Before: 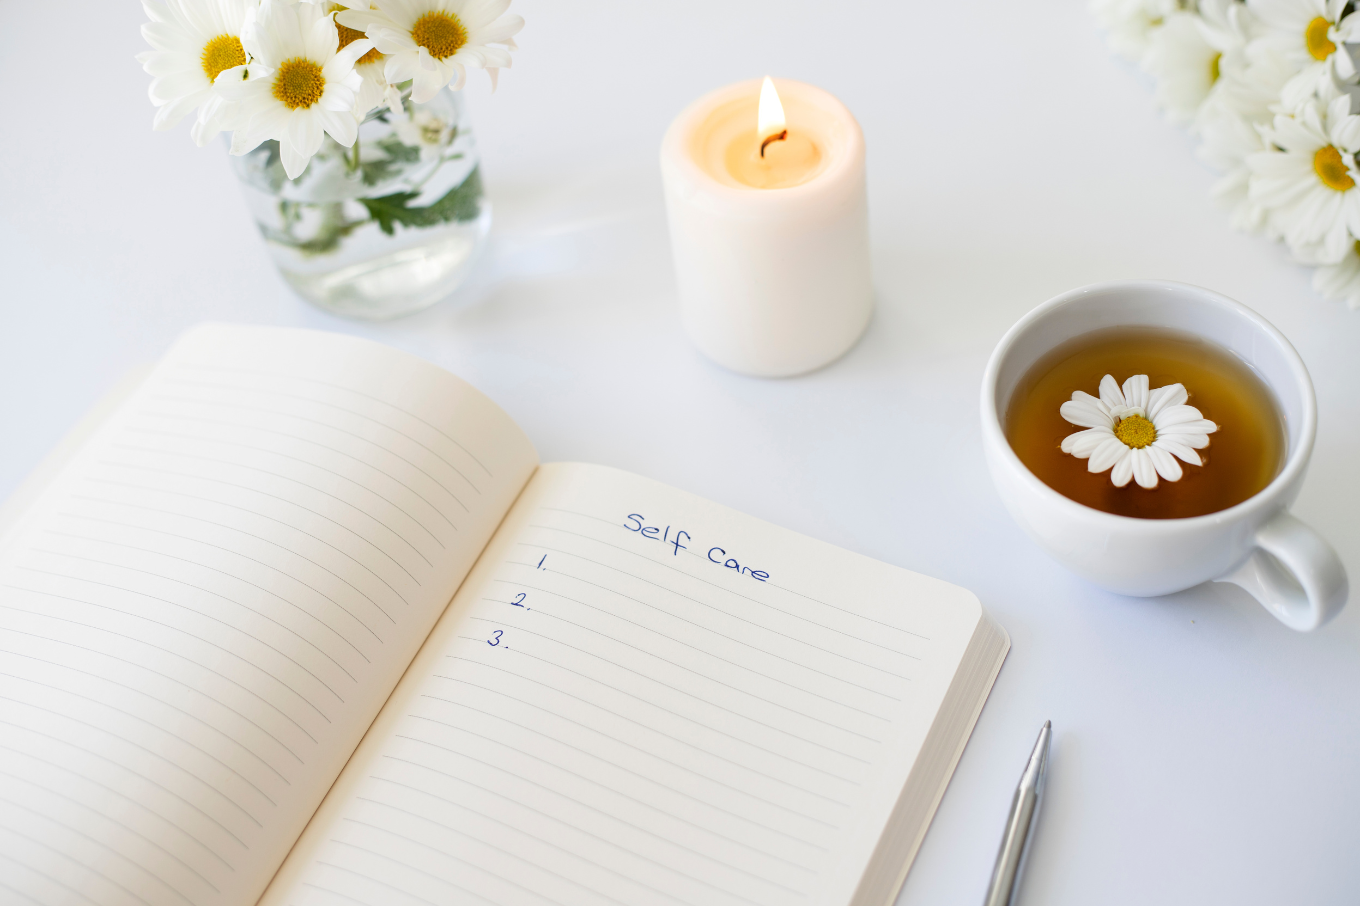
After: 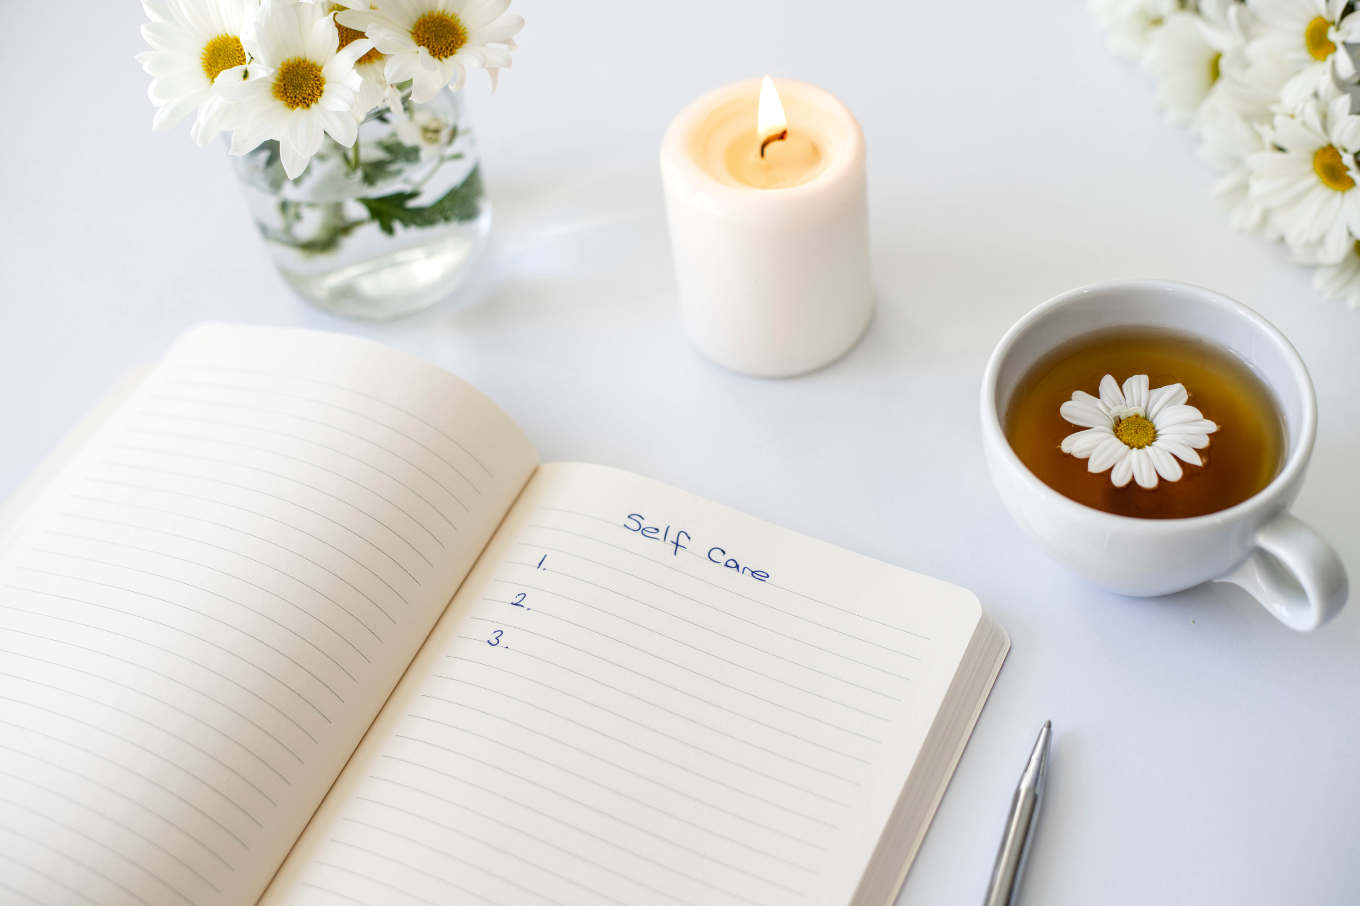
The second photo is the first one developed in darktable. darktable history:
tone equalizer: on, module defaults
local contrast: highlights 61%, detail 143%, midtone range 0.428
